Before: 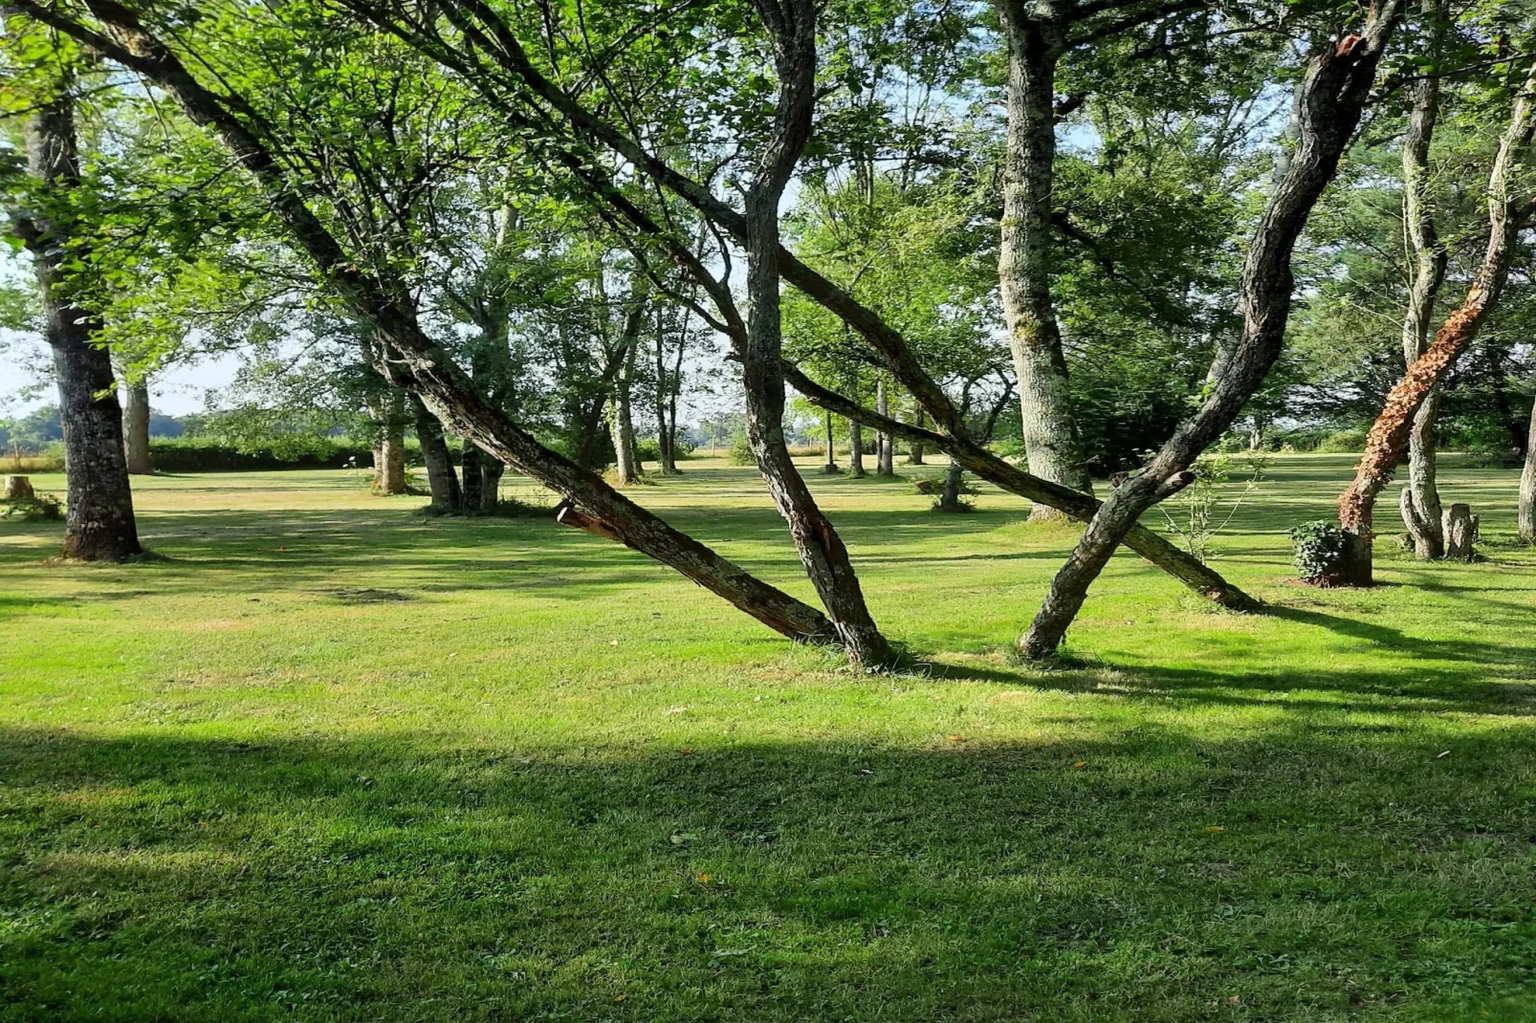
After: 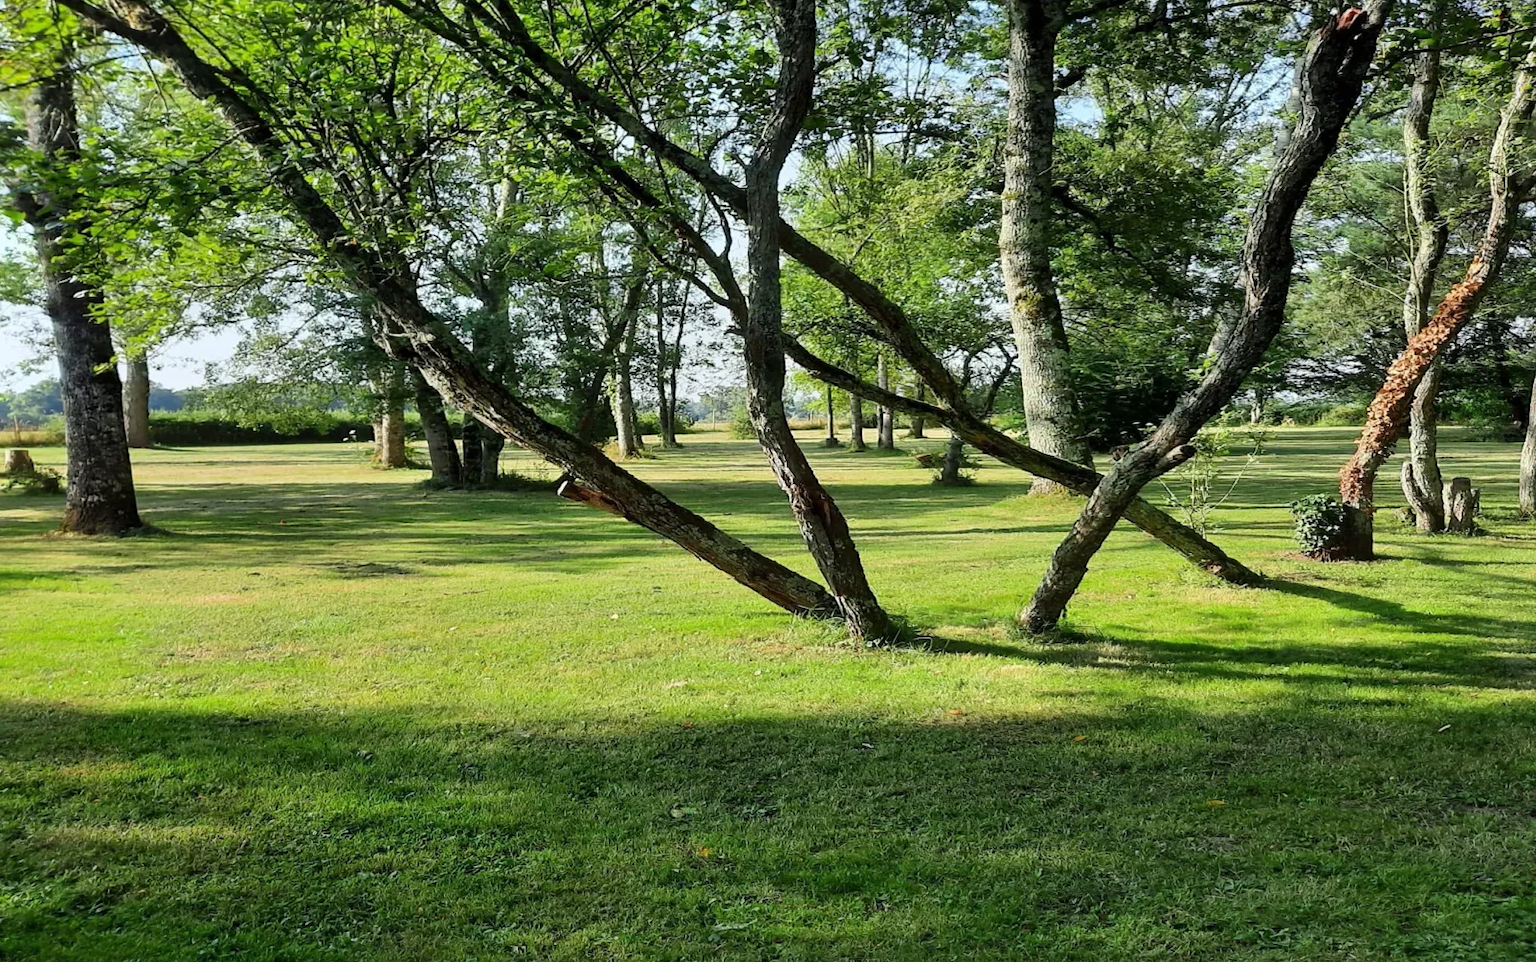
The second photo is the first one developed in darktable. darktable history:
crop and rotate: top 2.617%, bottom 3.275%
